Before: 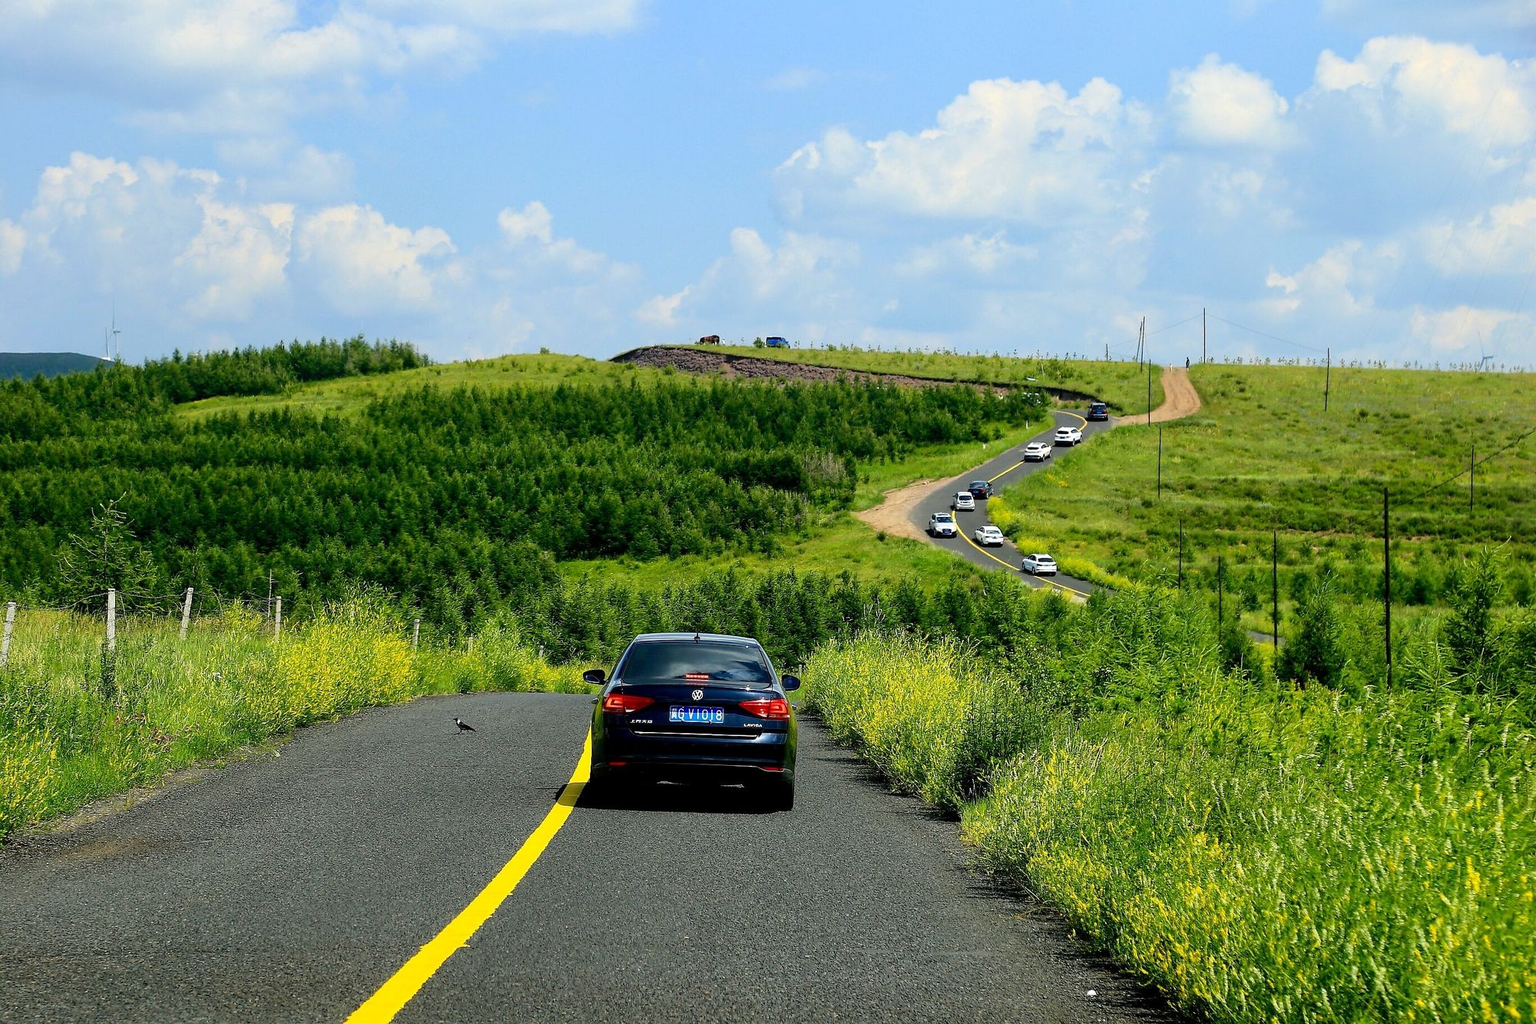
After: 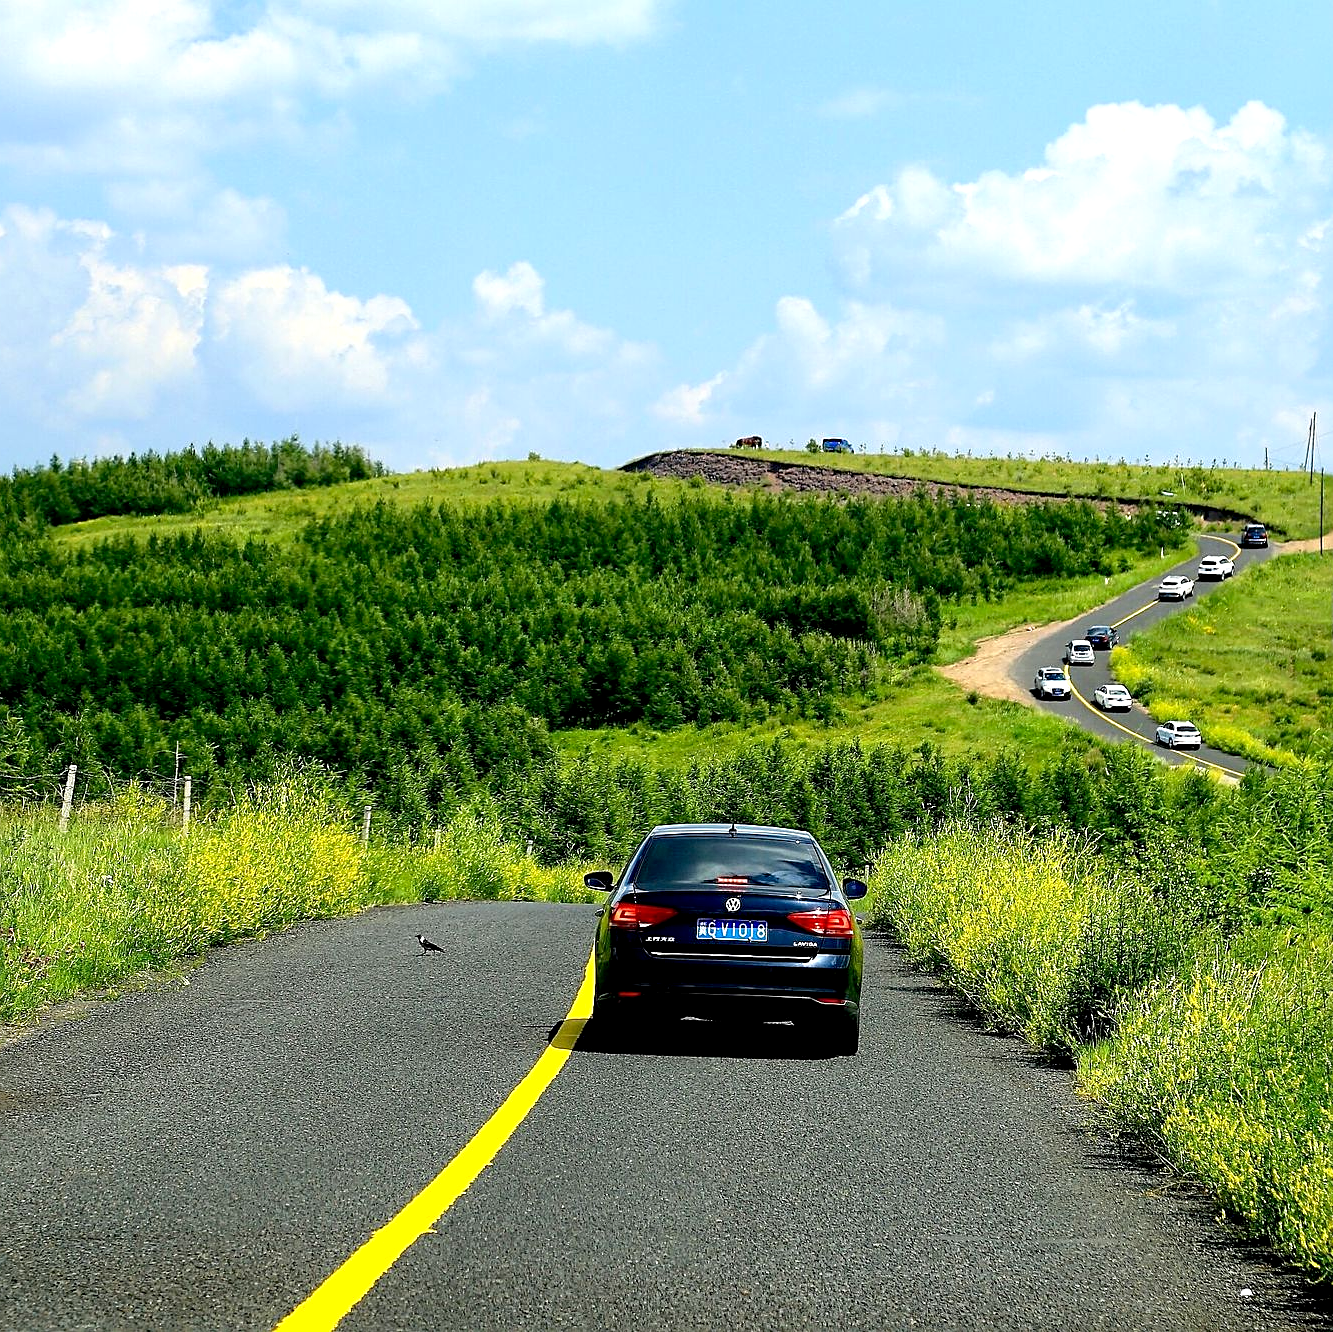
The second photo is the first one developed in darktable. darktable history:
exposure: black level correction 0.005, exposure 0.417 EV, compensate highlight preservation false
crop and rotate: left 8.786%, right 24.548%
sharpen: on, module defaults
